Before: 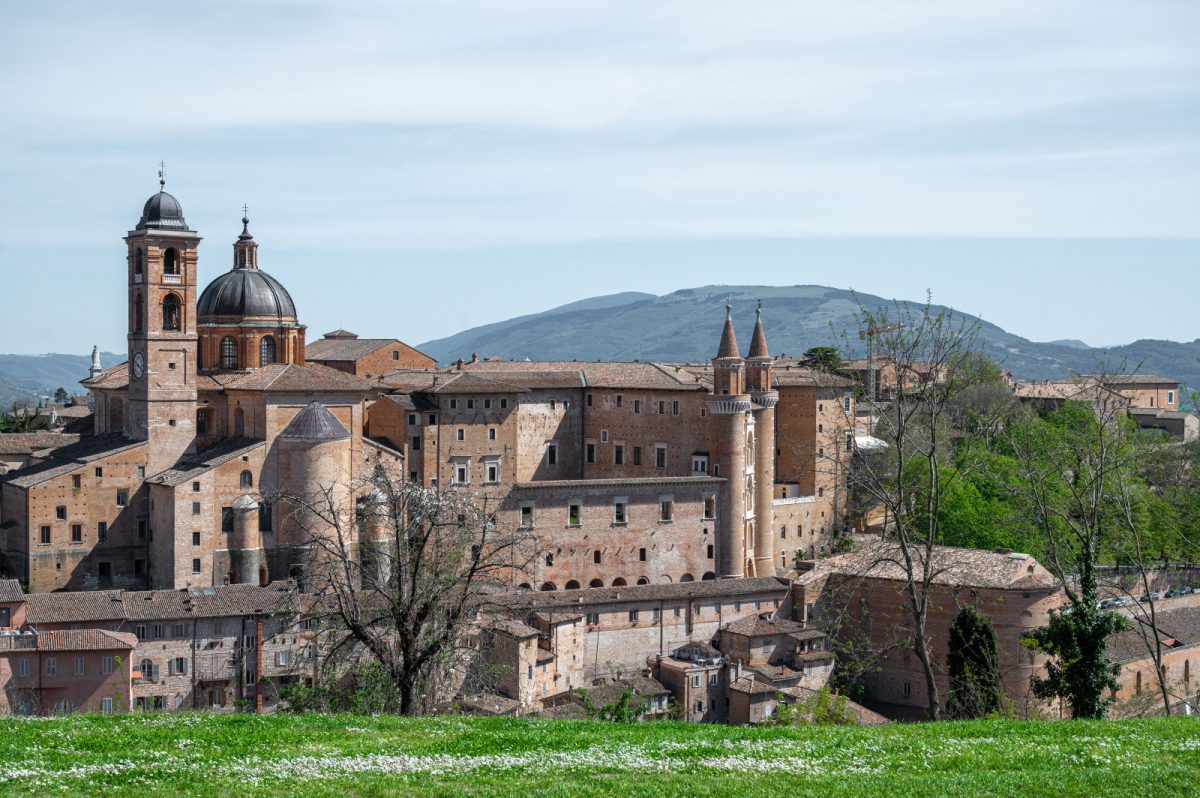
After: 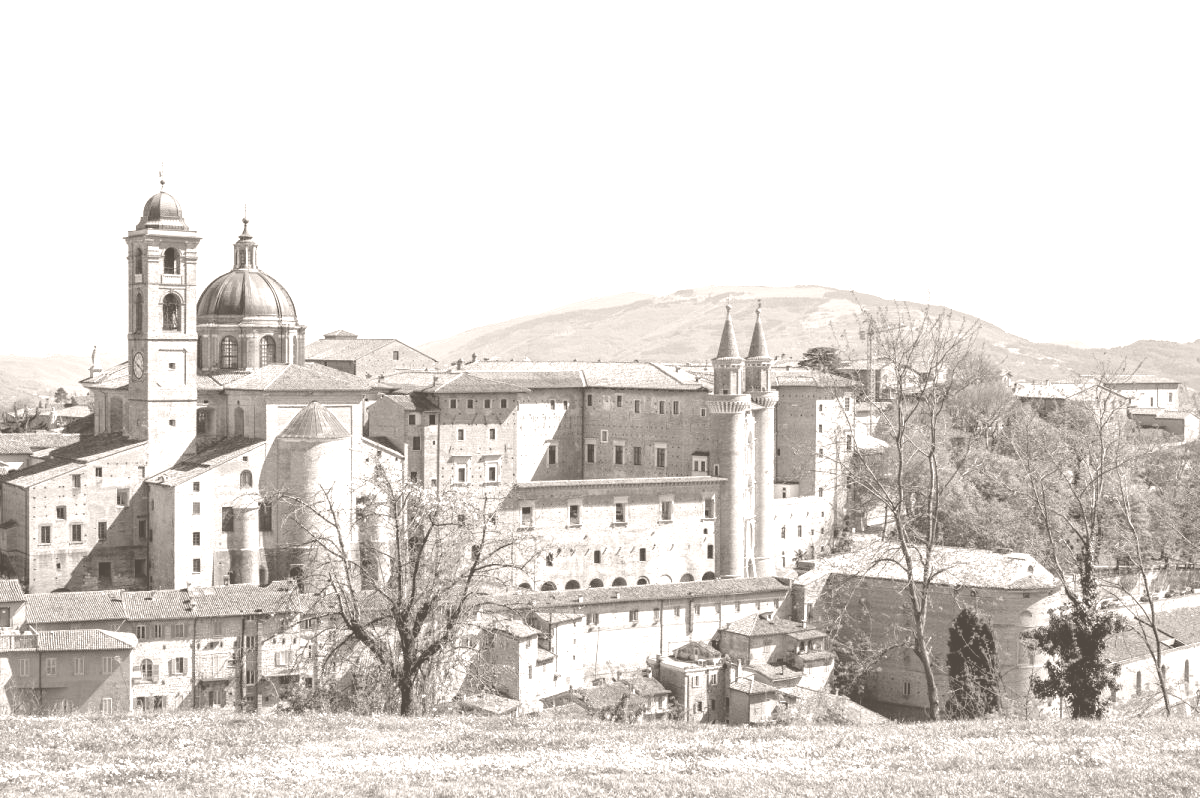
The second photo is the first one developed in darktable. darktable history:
exposure: black level correction 0.002, exposure 0.15 EV, compensate highlight preservation false
levels: levels [0, 0.474, 0.947]
colorize: hue 34.49°, saturation 35.33%, source mix 100%, lightness 55%, version 1
shadows and highlights: shadows 25, highlights -25
